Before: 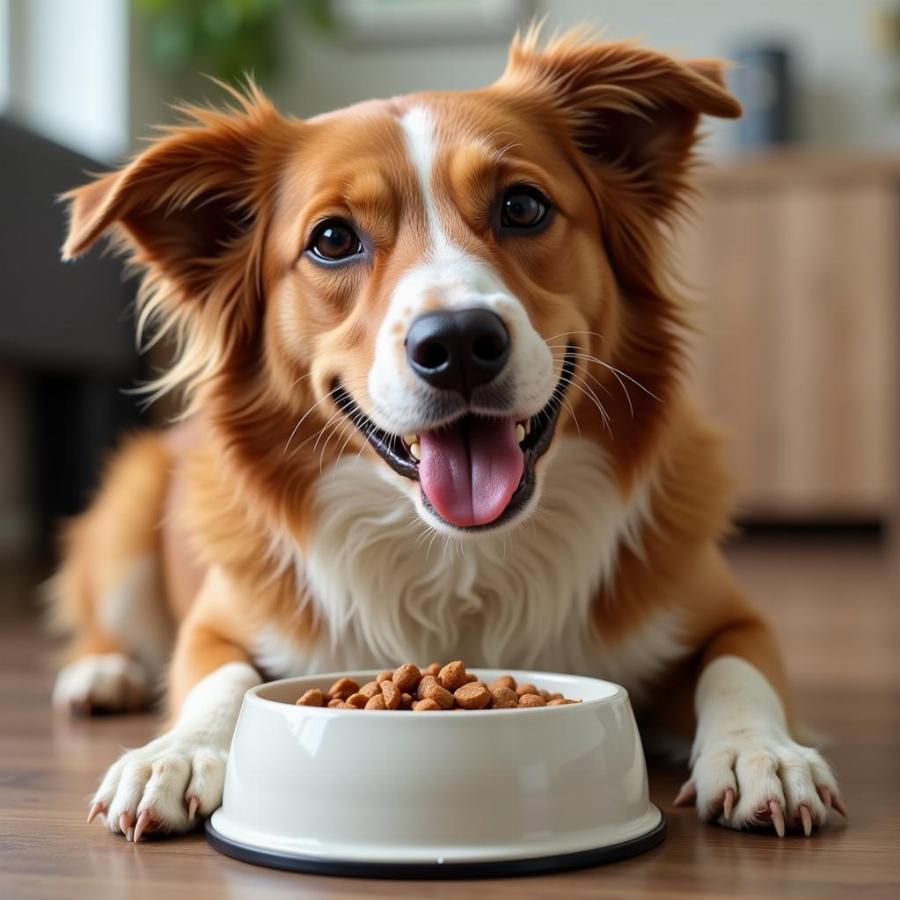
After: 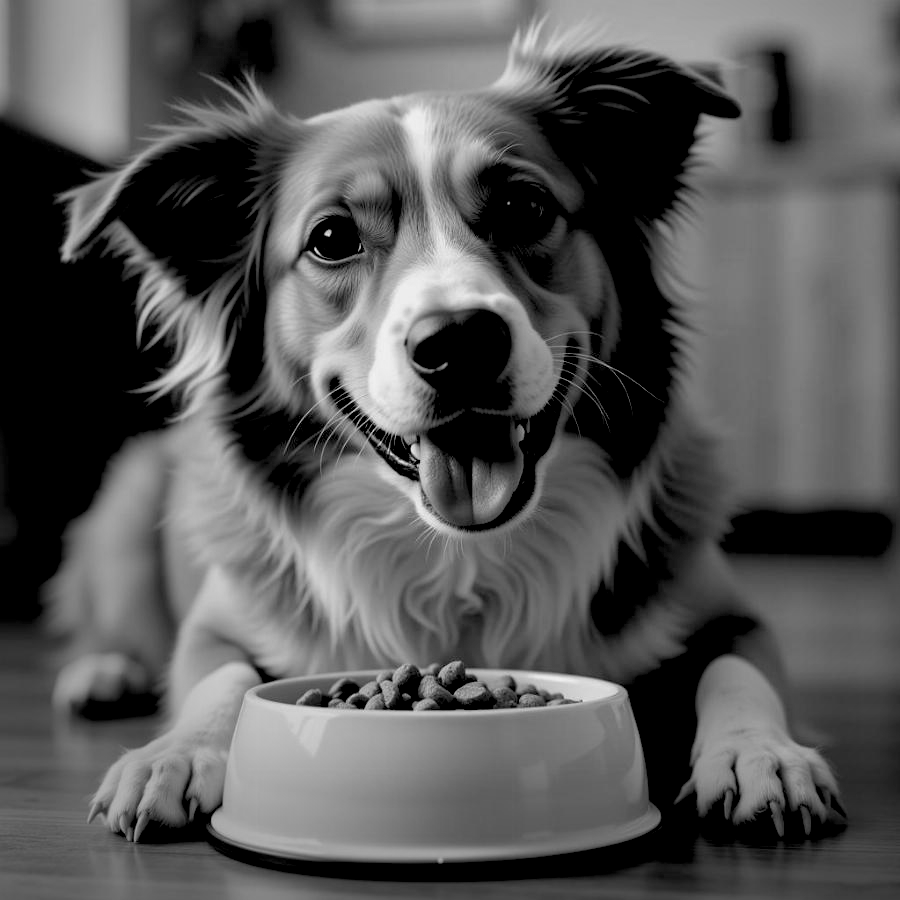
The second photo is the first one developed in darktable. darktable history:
monochrome: on, module defaults
exposure: black level correction 0.046, exposure -0.228 EV, compensate highlight preservation false
white balance: red 1.042, blue 1.17
vignetting: fall-off start 73.57%, center (0.22, -0.235)
